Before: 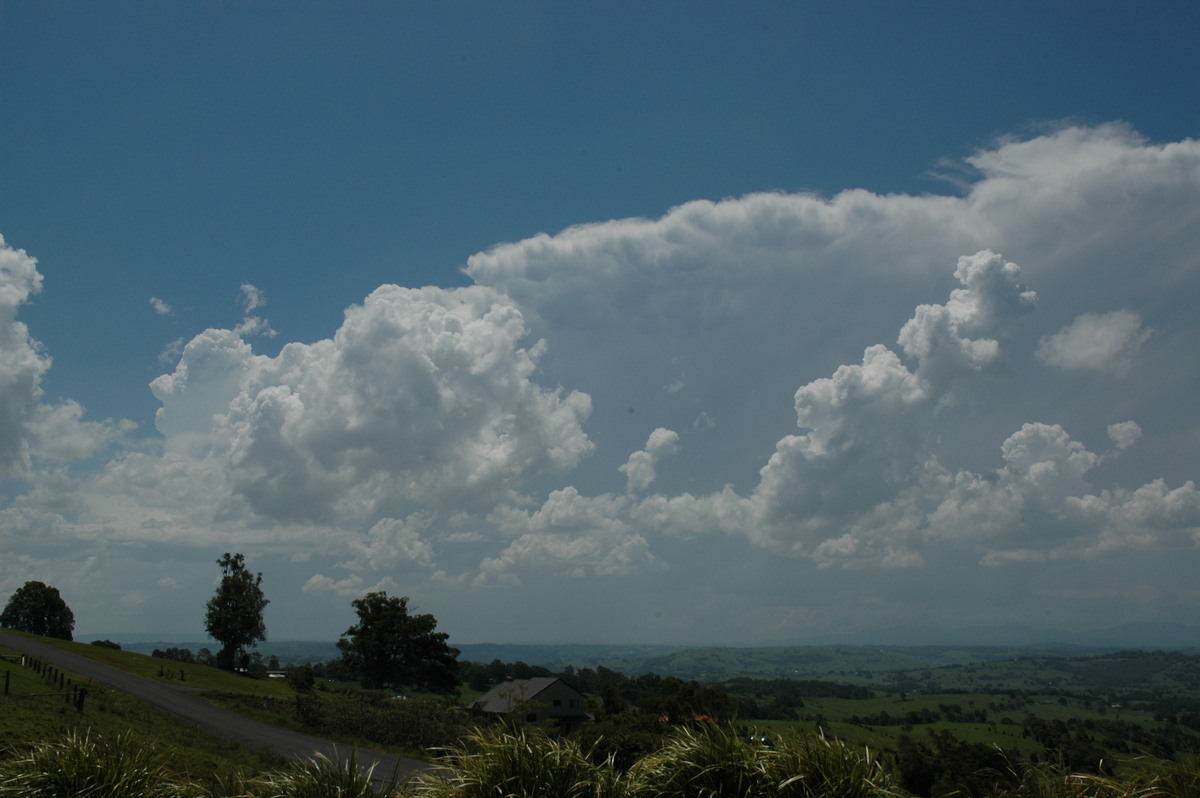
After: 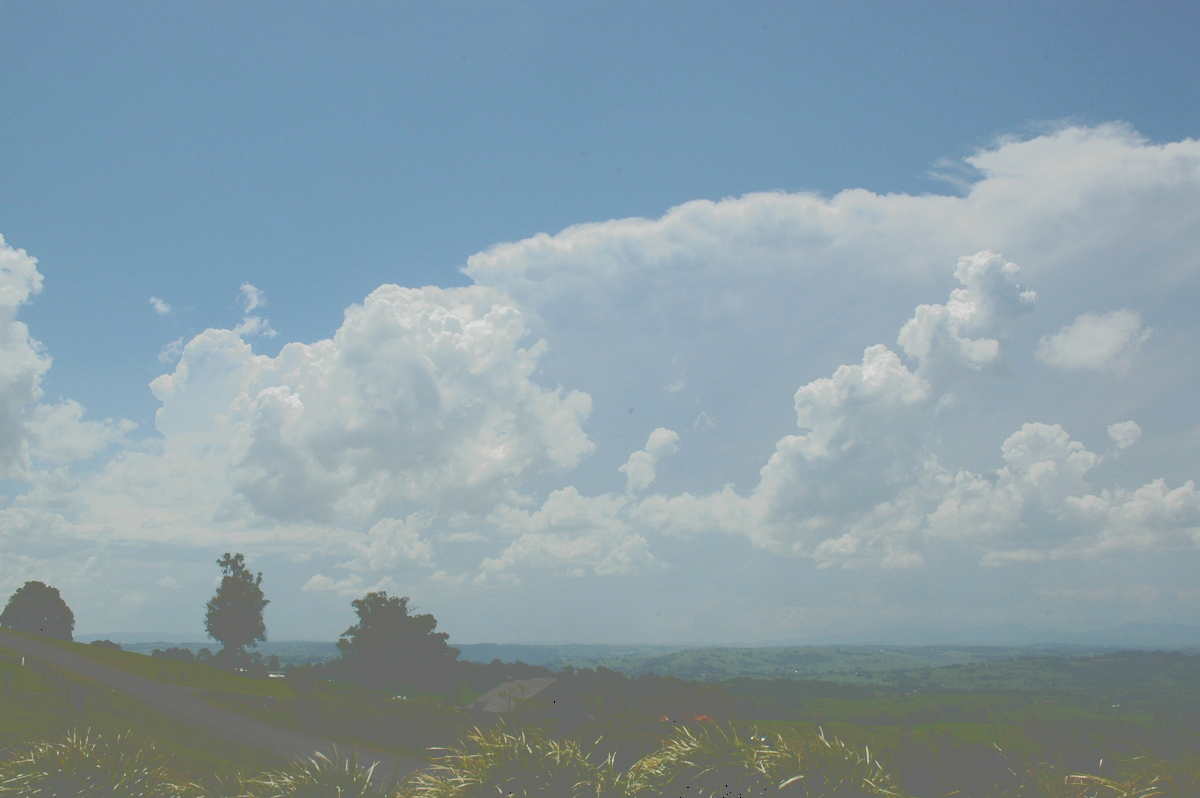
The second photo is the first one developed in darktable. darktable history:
tone curve: curves: ch0 [(0, 0) (0.003, 0.439) (0.011, 0.439) (0.025, 0.439) (0.044, 0.439) (0.069, 0.439) (0.1, 0.439) (0.136, 0.44) (0.177, 0.444) (0.224, 0.45) (0.277, 0.462) (0.335, 0.487) (0.399, 0.528) (0.468, 0.577) (0.543, 0.621) (0.623, 0.669) (0.709, 0.715) (0.801, 0.764) (0.898, 0.804) (1, 1)], color space Lab, independent channels, preserve colors none
contrast brightness saturation: contrast 0.394, brightness 0.514
